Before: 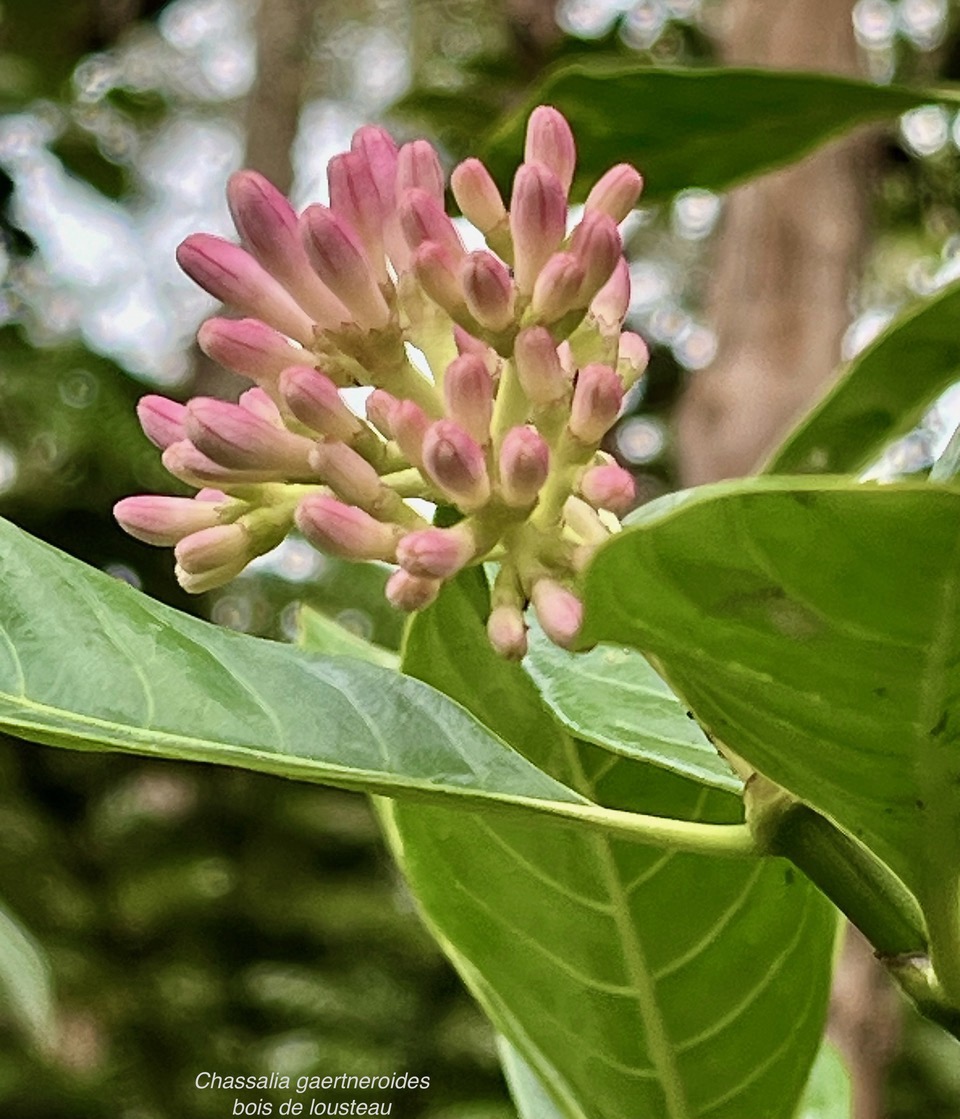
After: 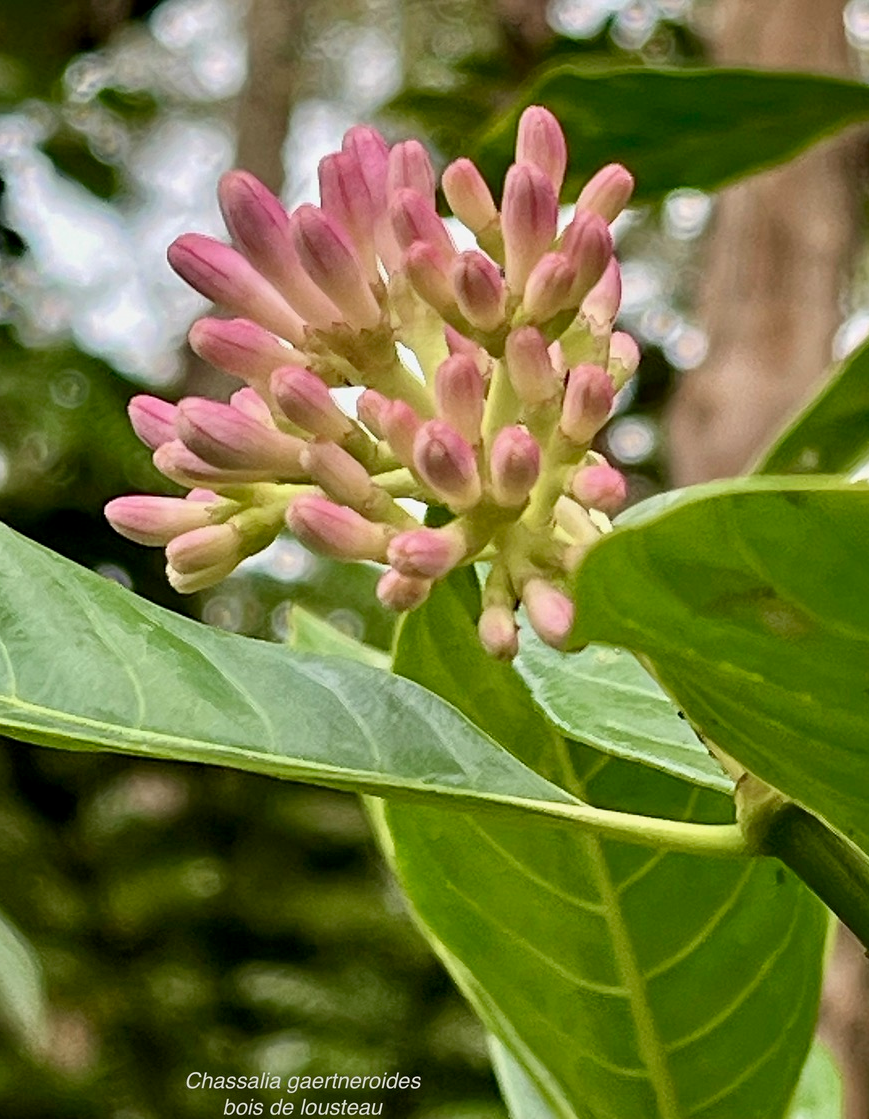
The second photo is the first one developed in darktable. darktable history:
crop and rotate: left 0.949%, right 8.452%
color zones: curves: ch1 [(0, 0.525) (0.143, 0.556) (0.286, 0.52) (0.429, 0.5) (0.571, 0.5) (0.714, 0.5) (0.857, 0.503) (1, 0.525)]
